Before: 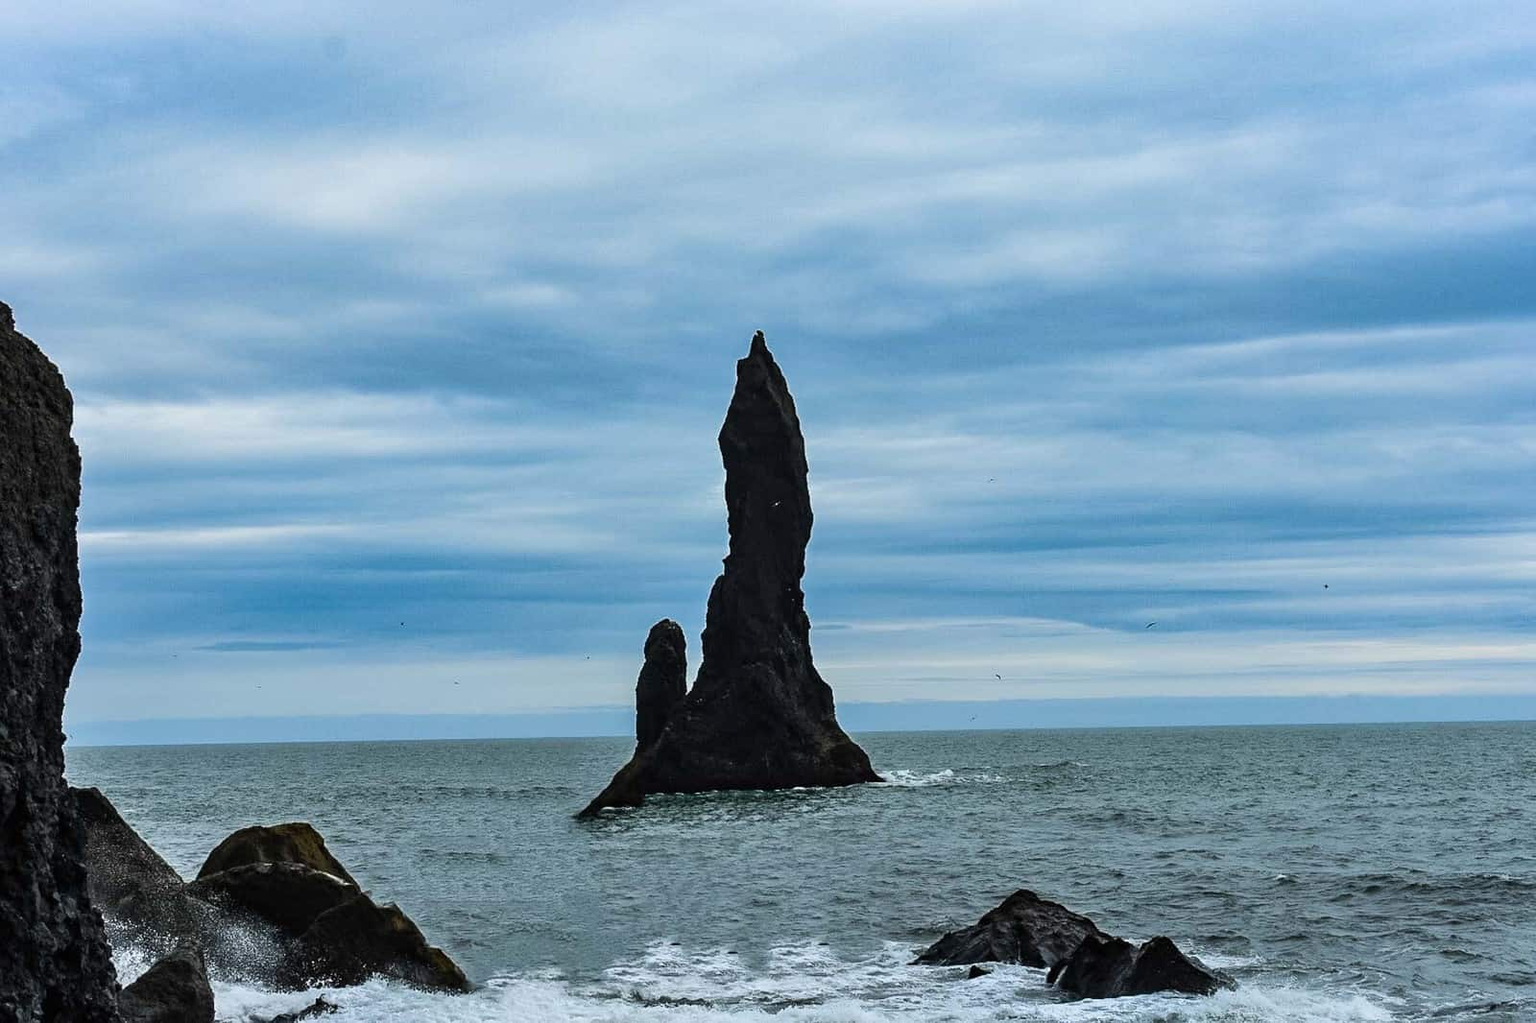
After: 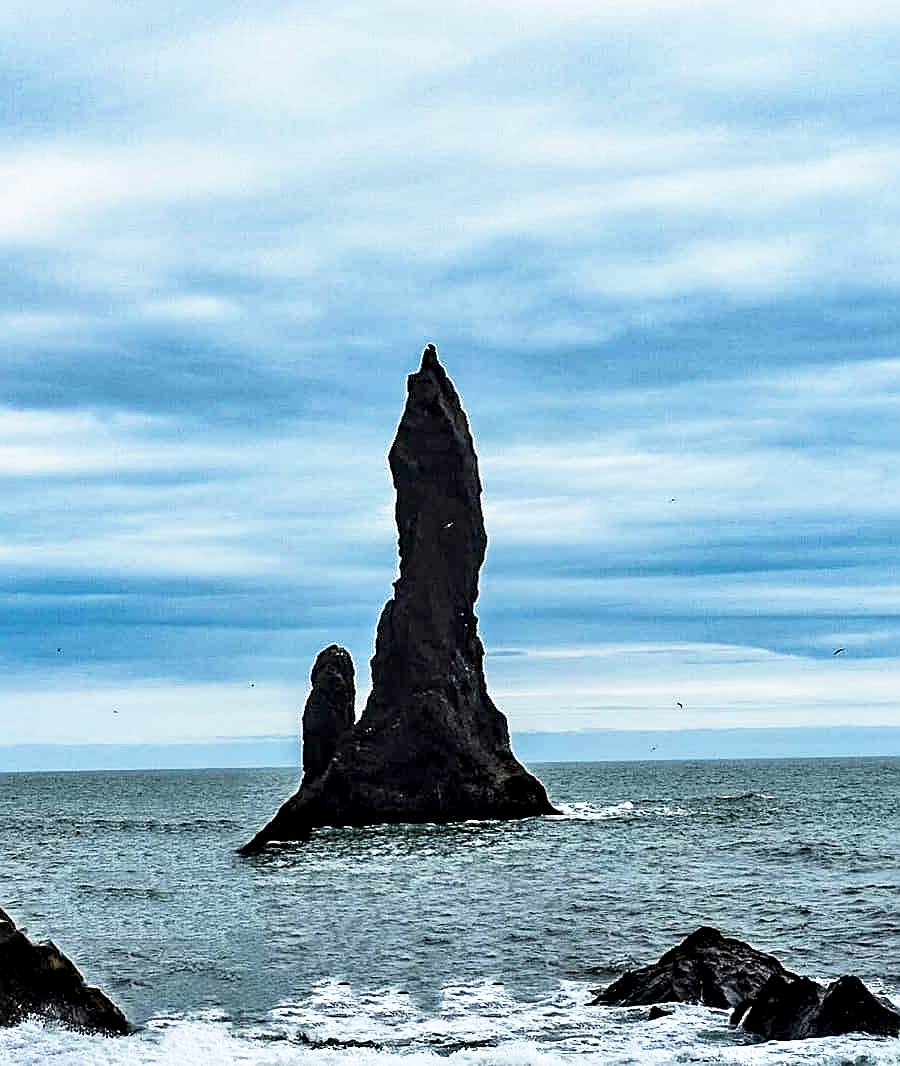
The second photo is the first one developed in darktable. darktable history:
contrast equalizer: y [[0.601, 0.6, 0.598, 0.598, 0.6, 0.601], [0.5 ×6], [0.5 ×6], [0 ×6], [0 ×6]]
crop and rotate: left 22.516%, right 21.234%
base curve: curves: ch0 [(0, 0) (0.579, 0.807) (1, 1)], preserve colors none
rotate and perspective: automatic cropping off
sharpen: on, module defaults
